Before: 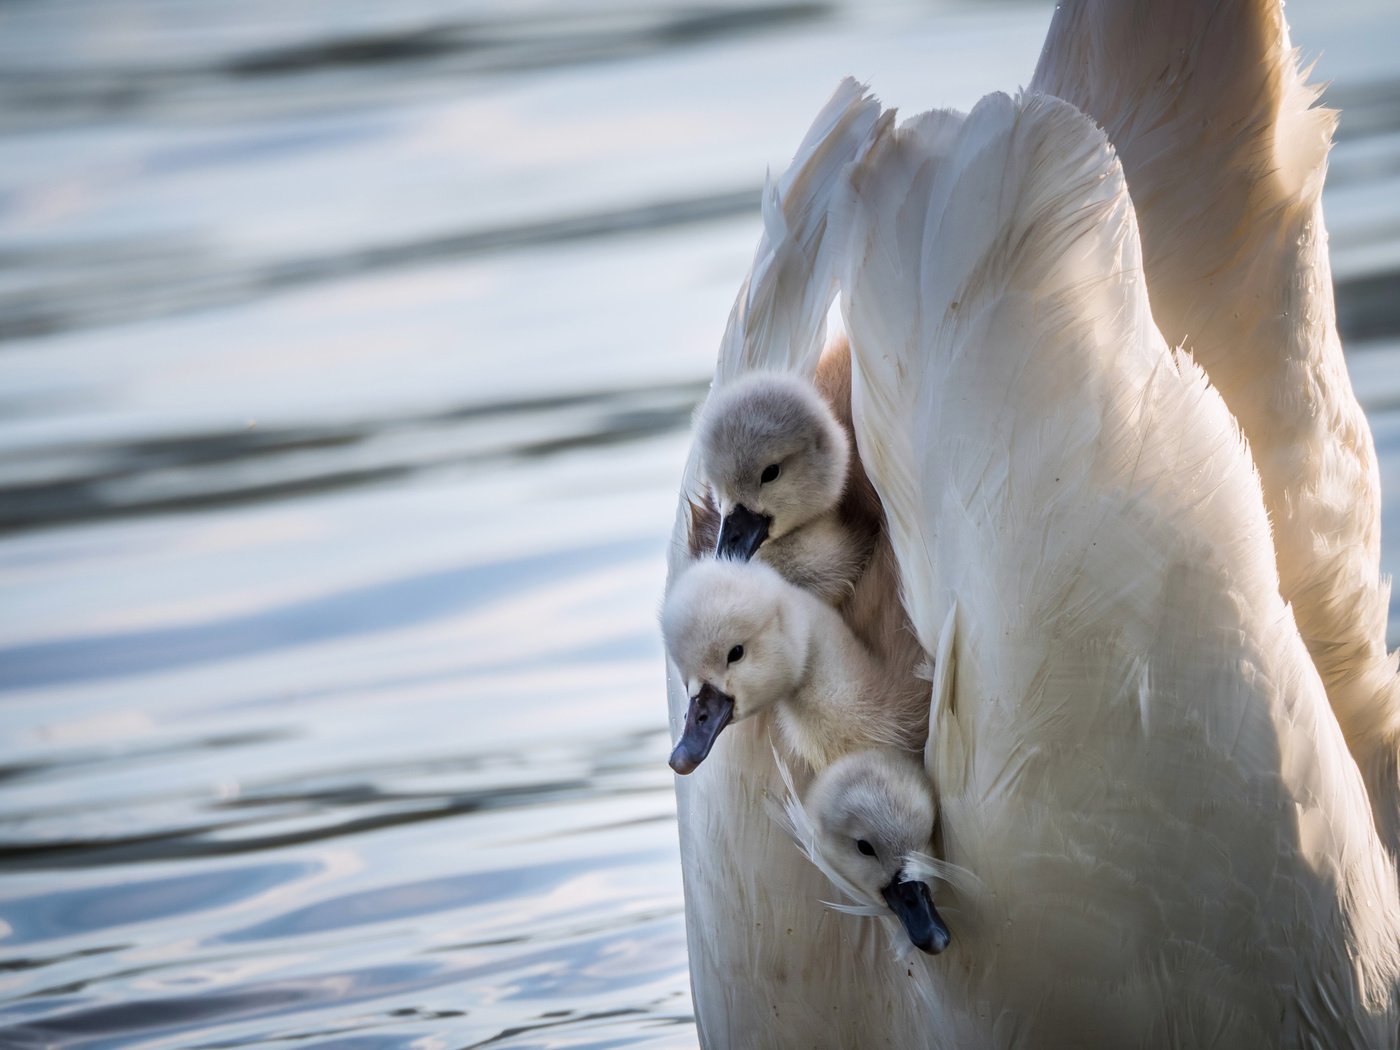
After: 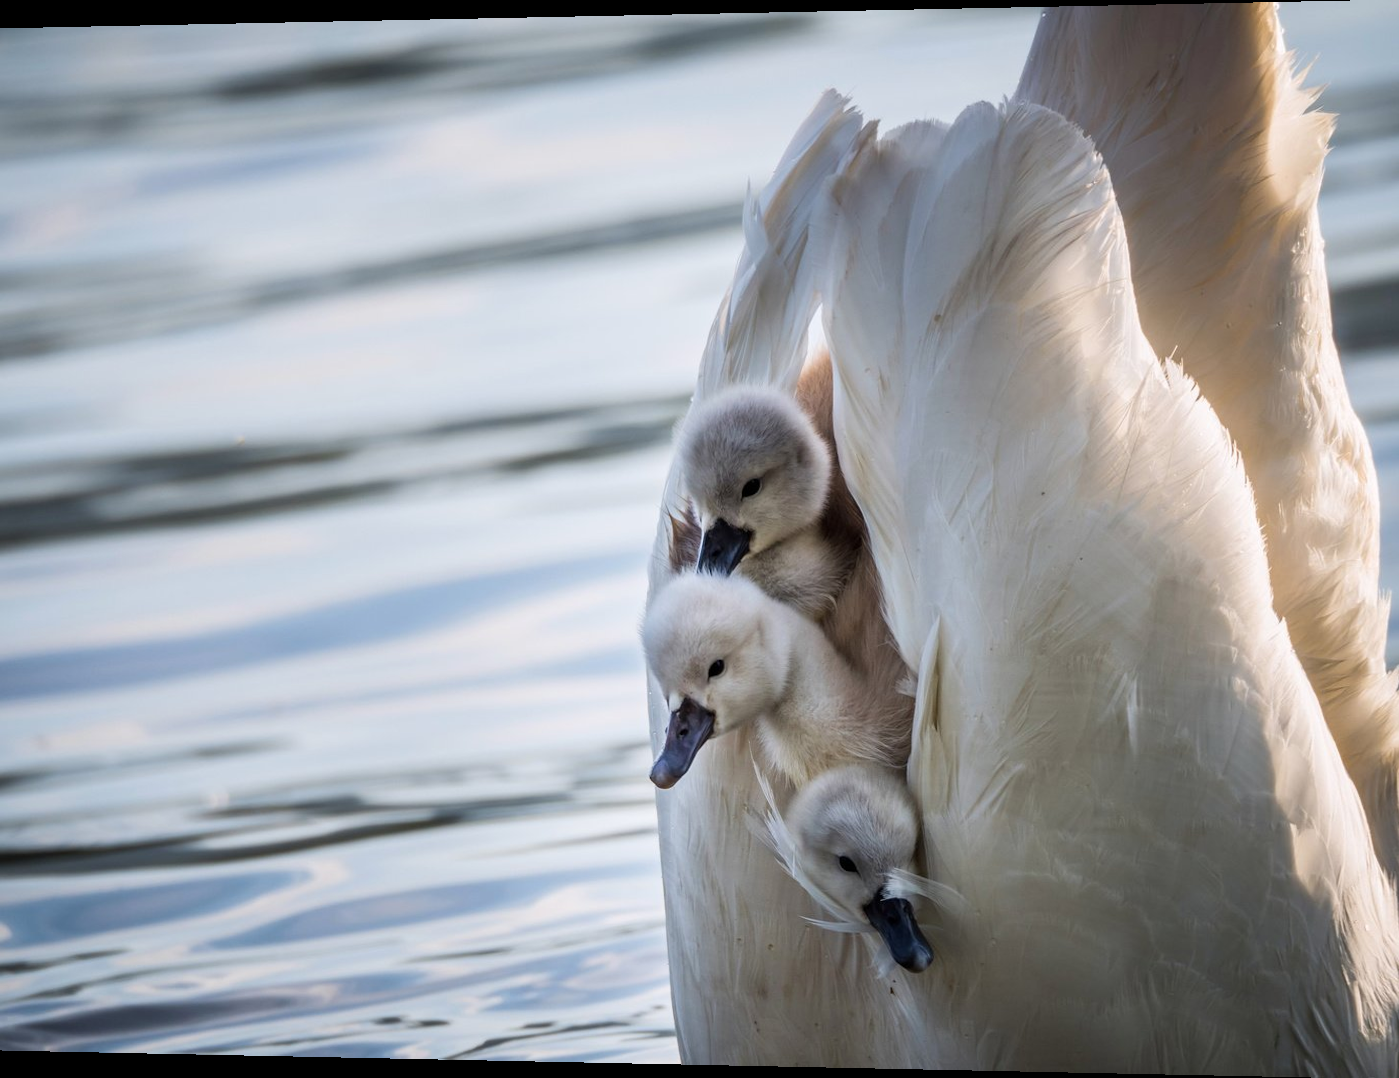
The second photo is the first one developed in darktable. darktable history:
tone equalizer: -7 EV 0.13 EV, smoothing diameter 25%, edges refinement/feathering 10, preserve details guided filter
rotate and perspective: lens shift (horizontal) -0.055, automatic cropping off
